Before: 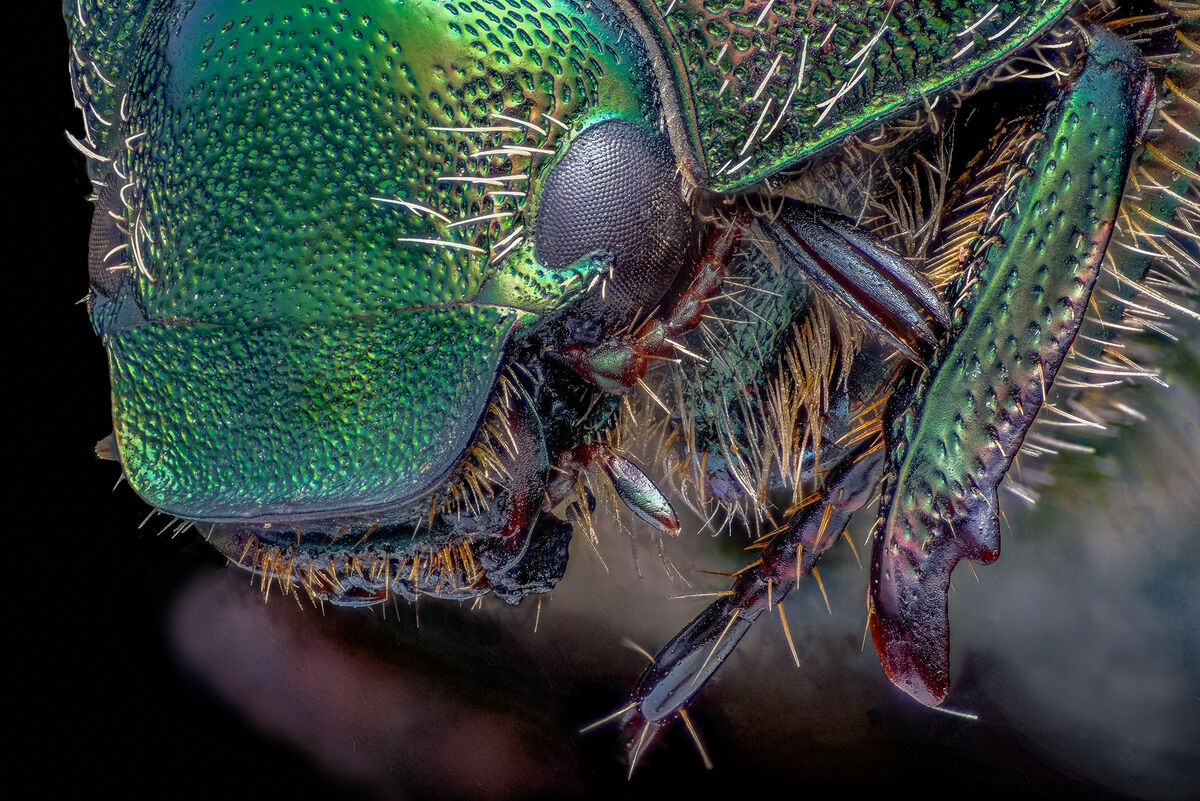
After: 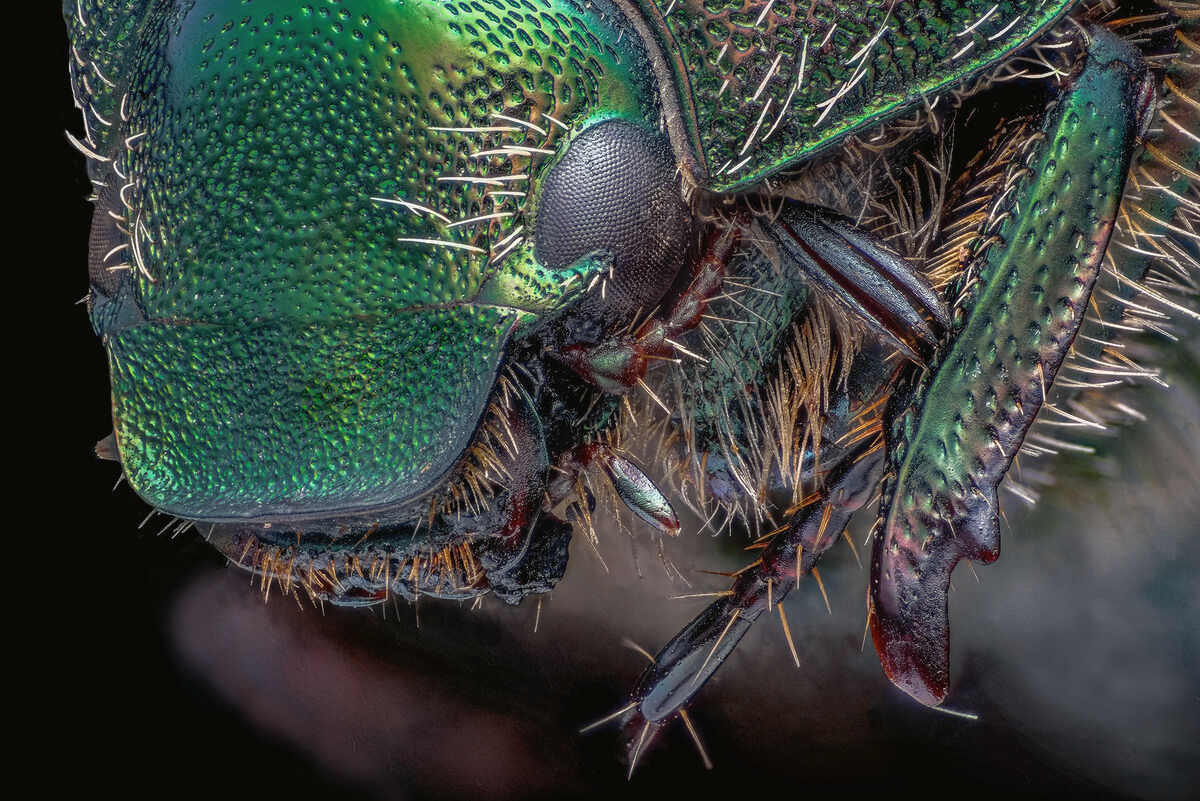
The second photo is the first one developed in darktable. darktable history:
tone curve: curves: ch0 [(0, 0) (0.003, 0.003) (0.011, 0.011) (0.025, 0.025) (0.044, 0.045) (0.069, 0.07) (0.1, 0.1) (0.136, 0.137) (0.177, 0.179) (0.224, 0.226) (0.277, 0.279) (0.335, 0.338) (0.399, 0.402) (0.468, 0.472) (0.543, 0.547) (0.623, 0.628) (0.709, 0.715) (0.801, 0.807) (0.898, 0.902) (1, 1)], preserve colors none
color look up table: target L [73.97, 66.93, 50.37, 35.54, 200, 100, 64.86, 62.8, 56.5, 48.76, 30.95, 55.09, 52.31, 40.57, 27.52, 85.69, 76.37, 67.14, 65.31, 51.49, 47.7, 48.41, 29.24, 15.35, 0 ×25], target a [-2.562, -18.27, -31.55, -9.987, 0.005, 0, 10.25, 14.15, 27.13, 40.09, 9.941, 2.951, 37.88, 1.76, 14.98, -1.047, -1.985, -22.79, -2.397, -21.44, -1.744, -6.124, -1.57, -0.769, 0 ×25], target b [55.82, 39.48, 22.56, 13.01, -0.003, 0.001, 50.34, 8.677, 42.27, 12.86, 7.878, -20.47, -12.28, -36.46, -15.21, -1.567, -2.531, -5.307, -2.923, -22.95, -2.735, -20.83, -2.523, -1.15, 0 ×25], num patches 24
